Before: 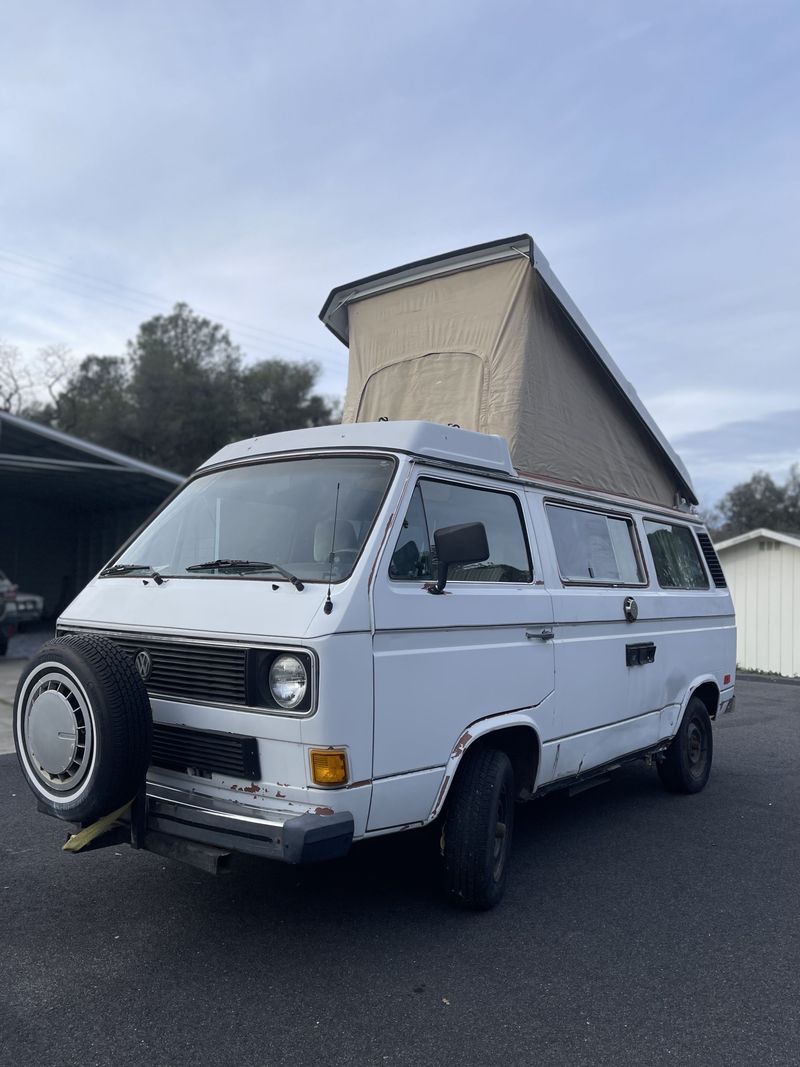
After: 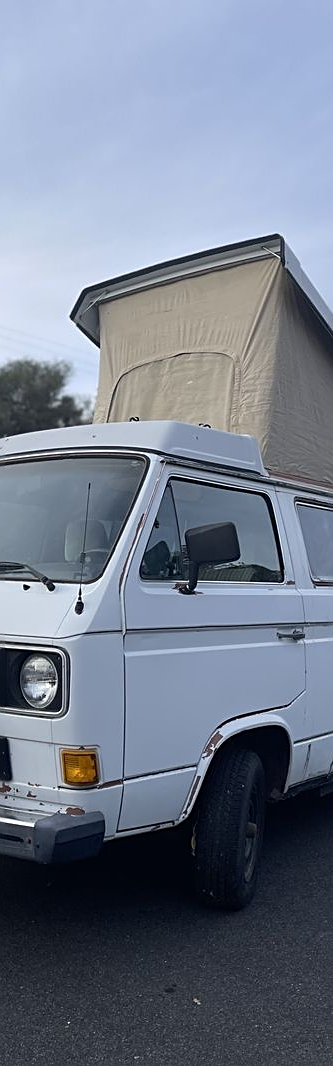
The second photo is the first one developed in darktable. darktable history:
crop: left 31.229%, right 27.105%
exposure: compensate highlight preservation false
sharpen: on, module defaults
